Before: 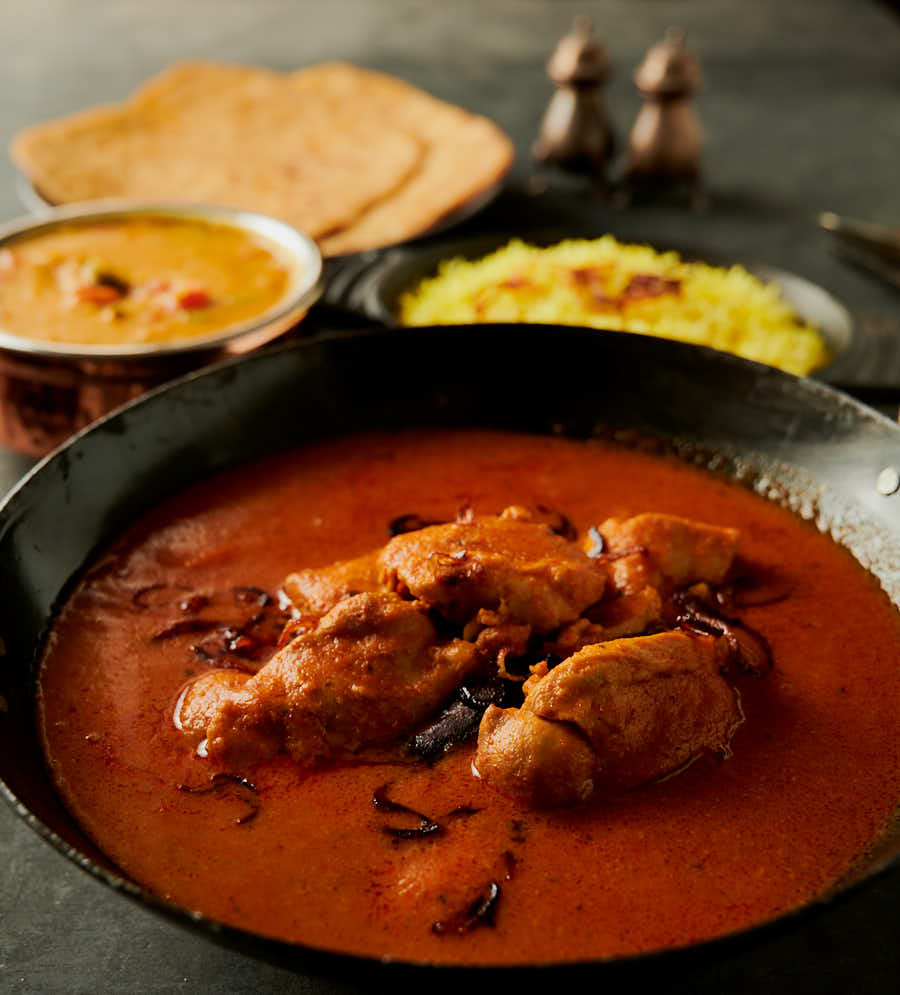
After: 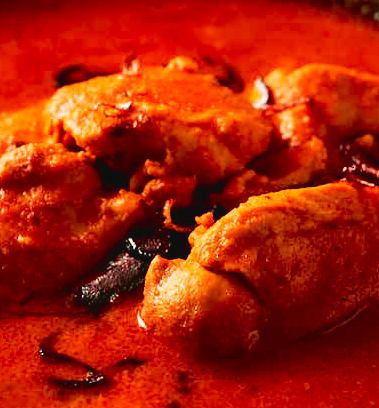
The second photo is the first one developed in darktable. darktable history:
exposure: exposure 0.636 EV, compensate highlight preservation false
crop: left 37.221%, top 45.169%, right 20.63%, bottom 13.777%
tone curve: curves: ch0 [(0, 0.036) (0.119, 0.115) (0.466, 0.498) (0.715, 0.767) (0.817, 0.865) (1, 0.998)]; ch1 [(0, 0) (0.377, 0.416) (0.44, 0.461) (0.487, 0.49) (0.514, 0.517) (0.536, 0.577) (0.66, 0.724) (1, 1)]; ch2 [(0, 0) (0.38, 0.405) (0.463, 0.443) (0.492, 0.486) (0.526, 0.541) (0.578, 0.598) (0.653, 0.698) (1, 1)], color space Lab, independent channels, preserve colors none
